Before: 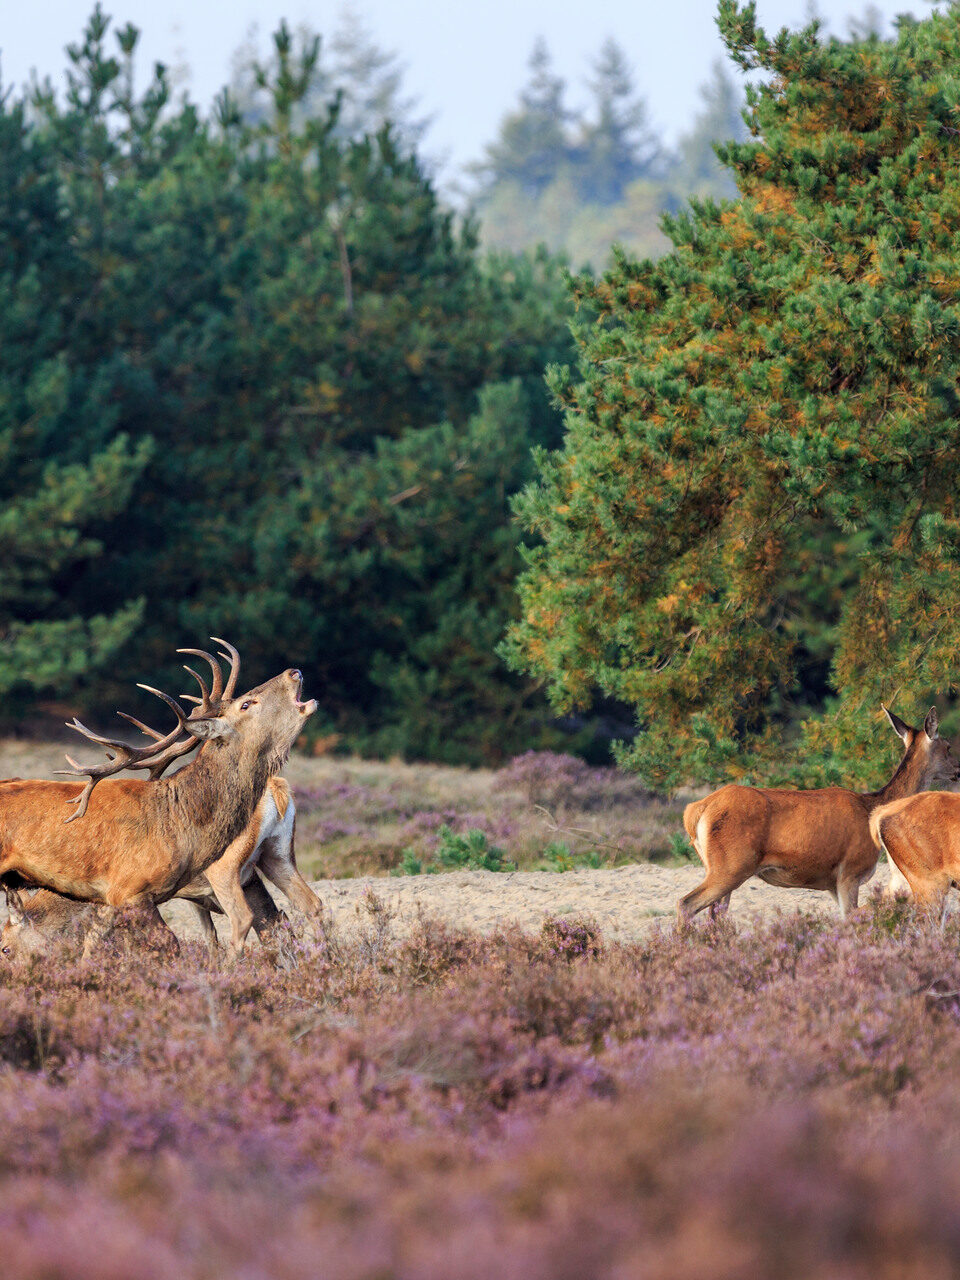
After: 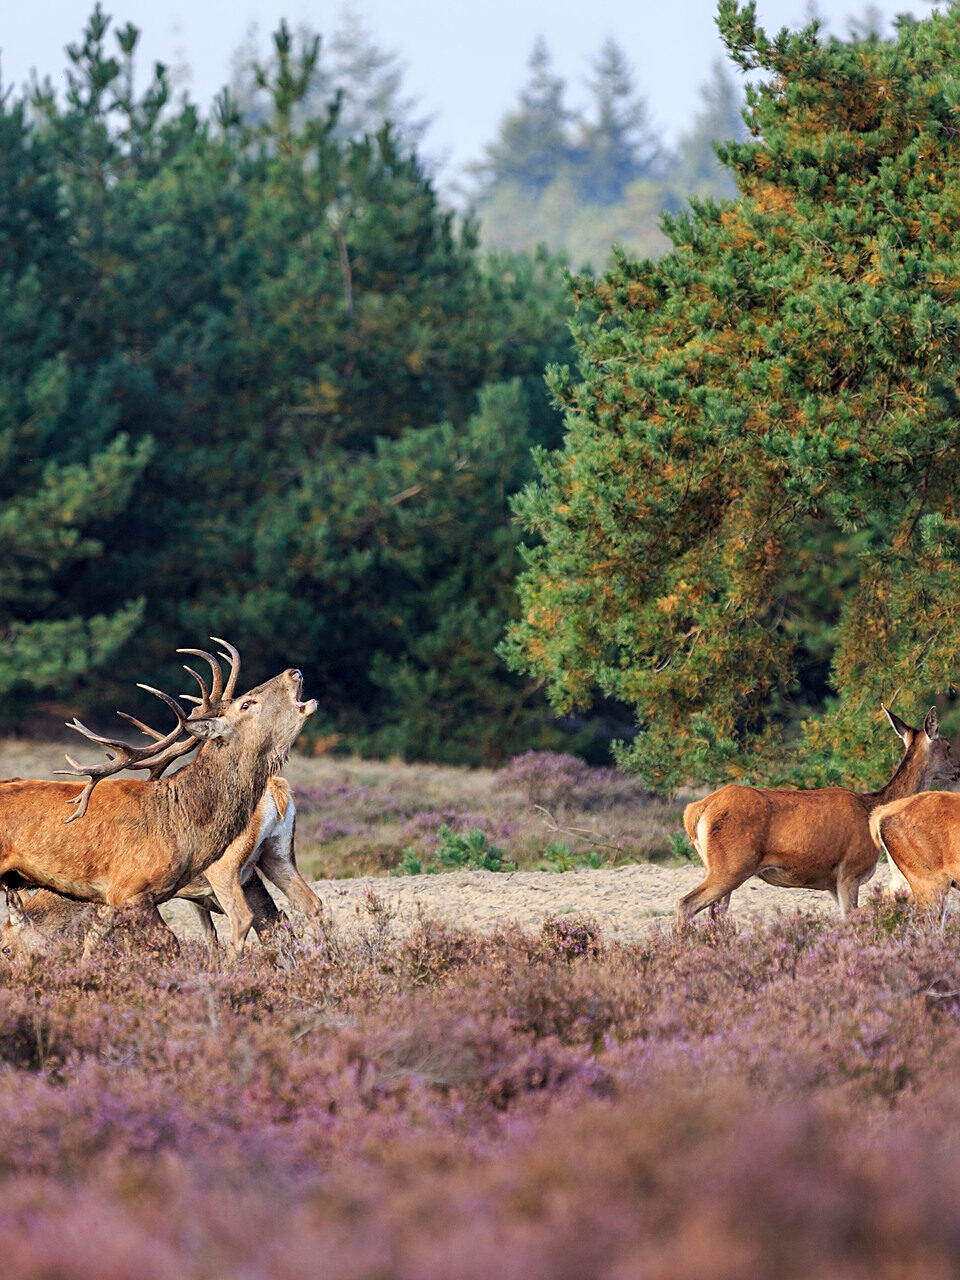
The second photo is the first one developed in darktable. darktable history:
sharpen: on, module defaults
shadows and highlights: shadows 20.55, highlights -20.99, soften with gaussian
tone equalizer: on, module defaults
